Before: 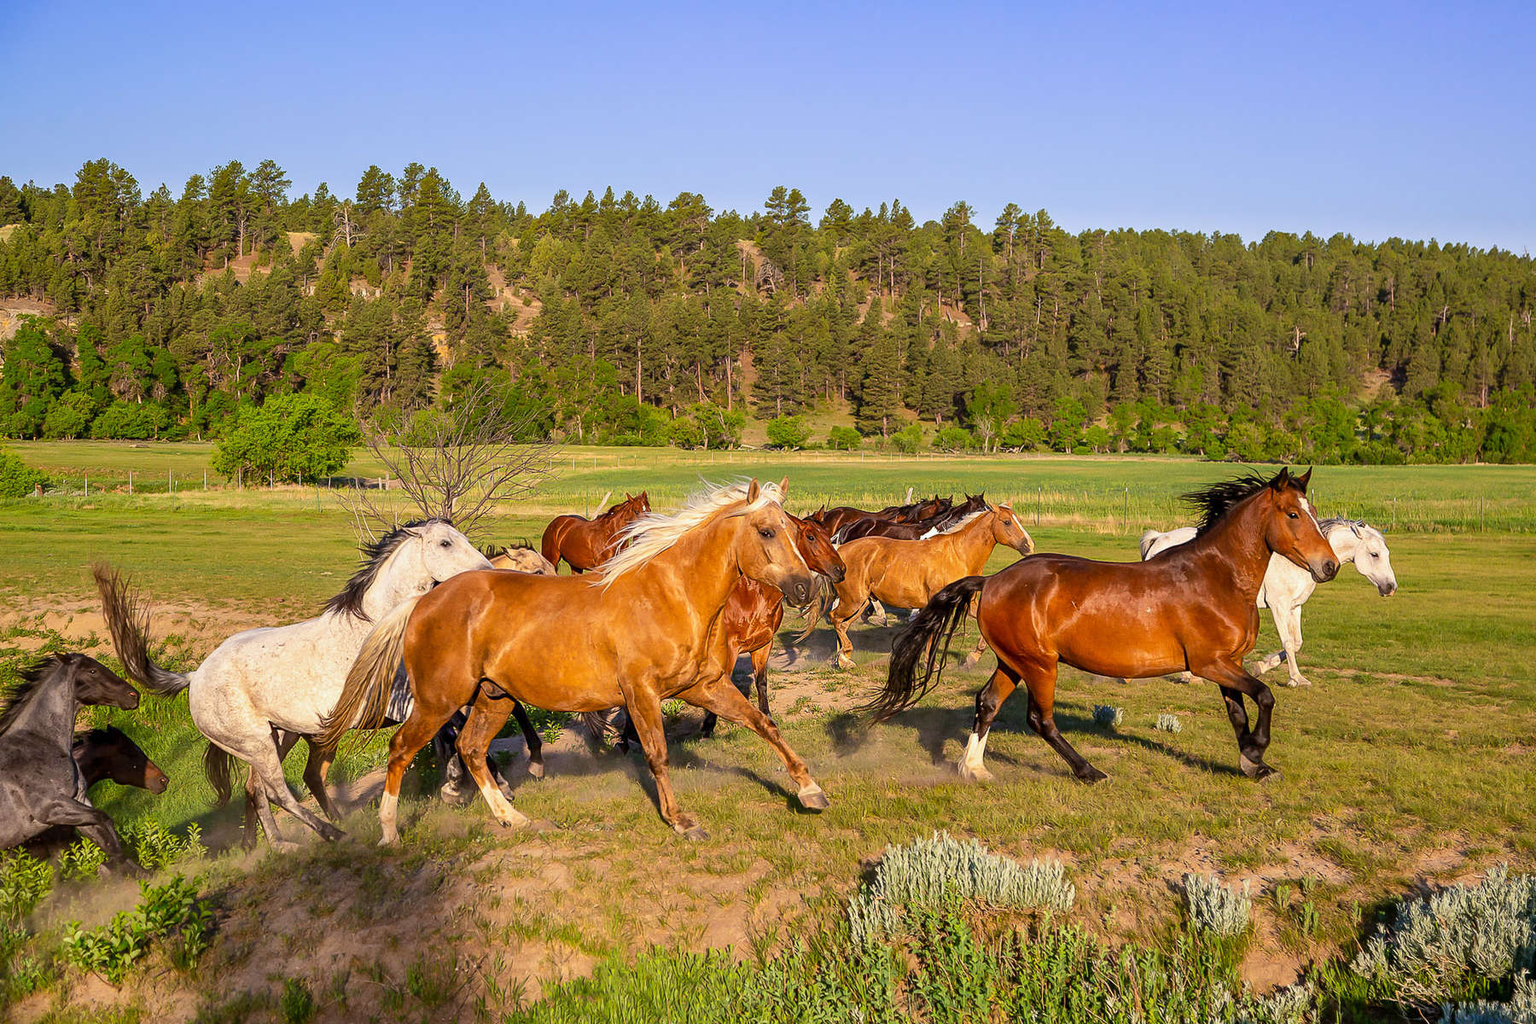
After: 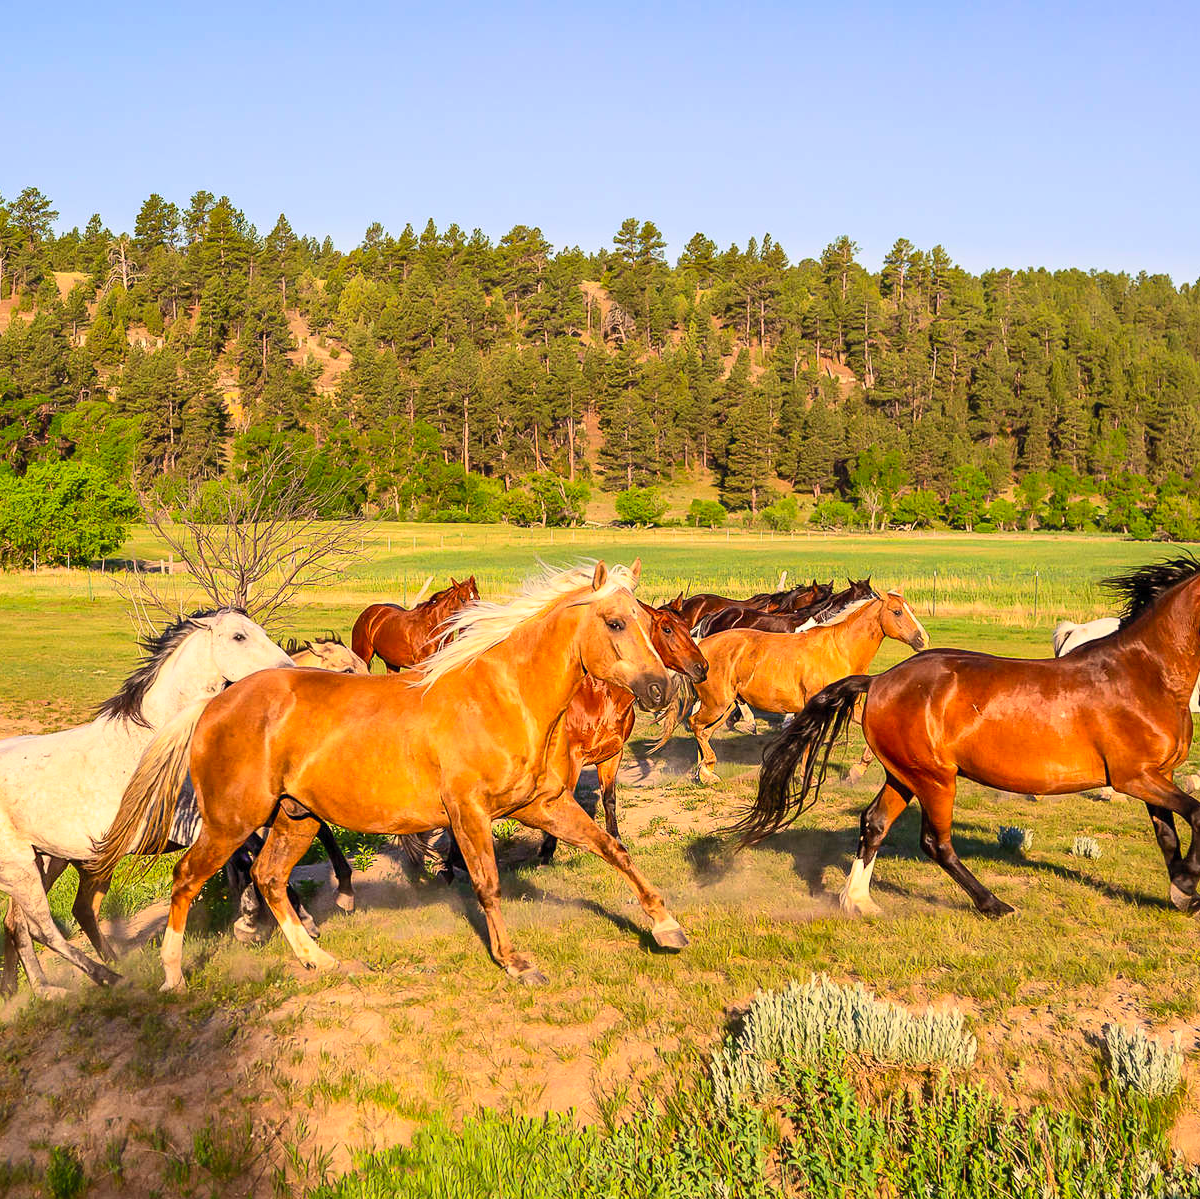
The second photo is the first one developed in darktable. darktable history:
white balance: red 1.045, blue 0.932
crop and rotate: left 15.754%, right 17.579%
contrast brightness saturation: contrast 0.2, brightness 0.16, saturation 0.22
